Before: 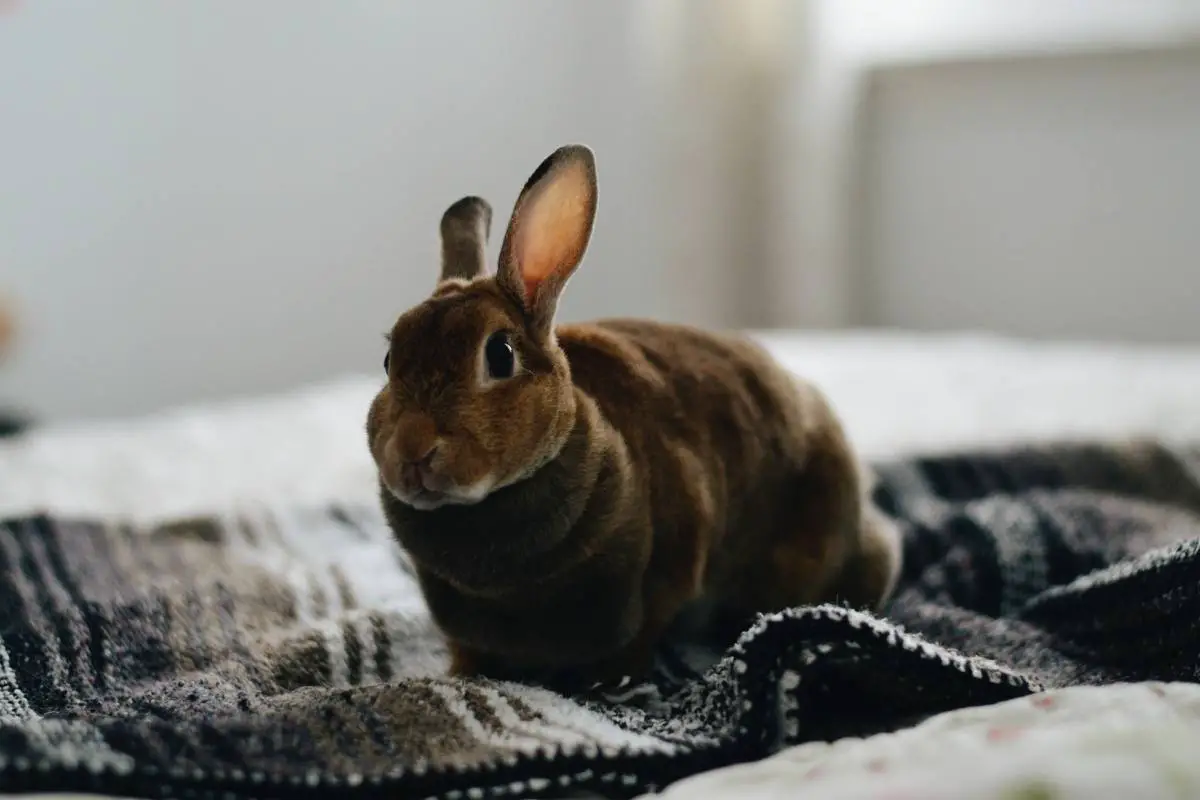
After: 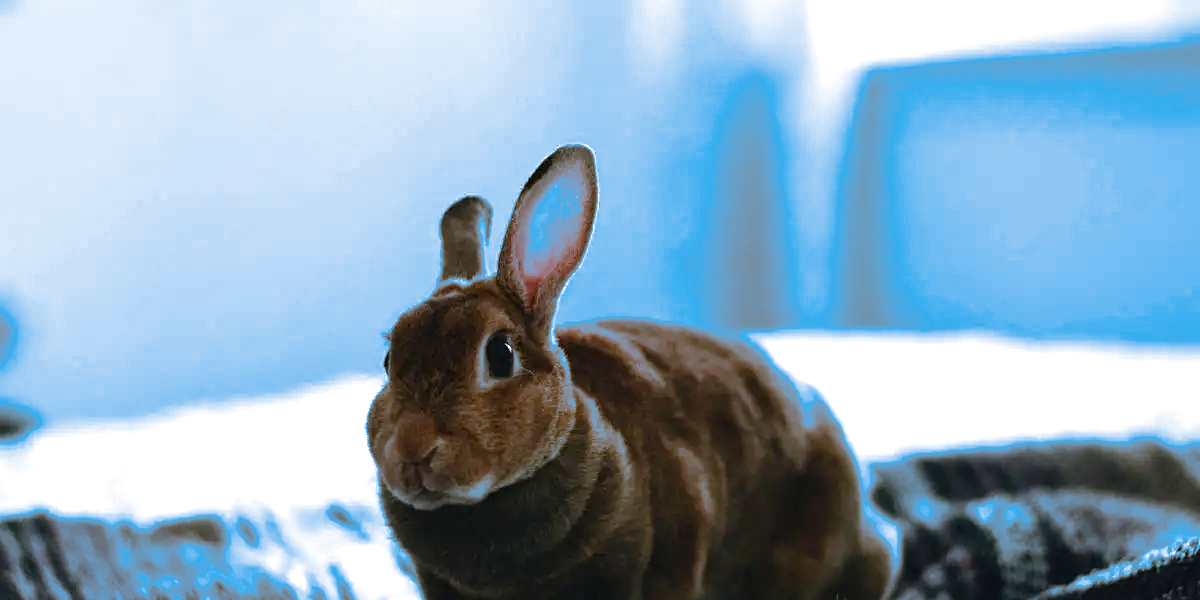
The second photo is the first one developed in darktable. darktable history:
sharpen: amount 0.2
color correction: highlights b* 3
crop: bottom 24.967%
local contrast: highlights 100%, shadows 100%, detail 120%, midtone range 0.2
exposure: black level correction 0, exposure 0.7 EV, compensate exposure bias true, compensate highlight preservation false
split-toning: shadows › hue 220°, shadows › saturation 0.64, highlights › hue 220°, highlights › saturation 0.64, balance 0, compress 5.22%
